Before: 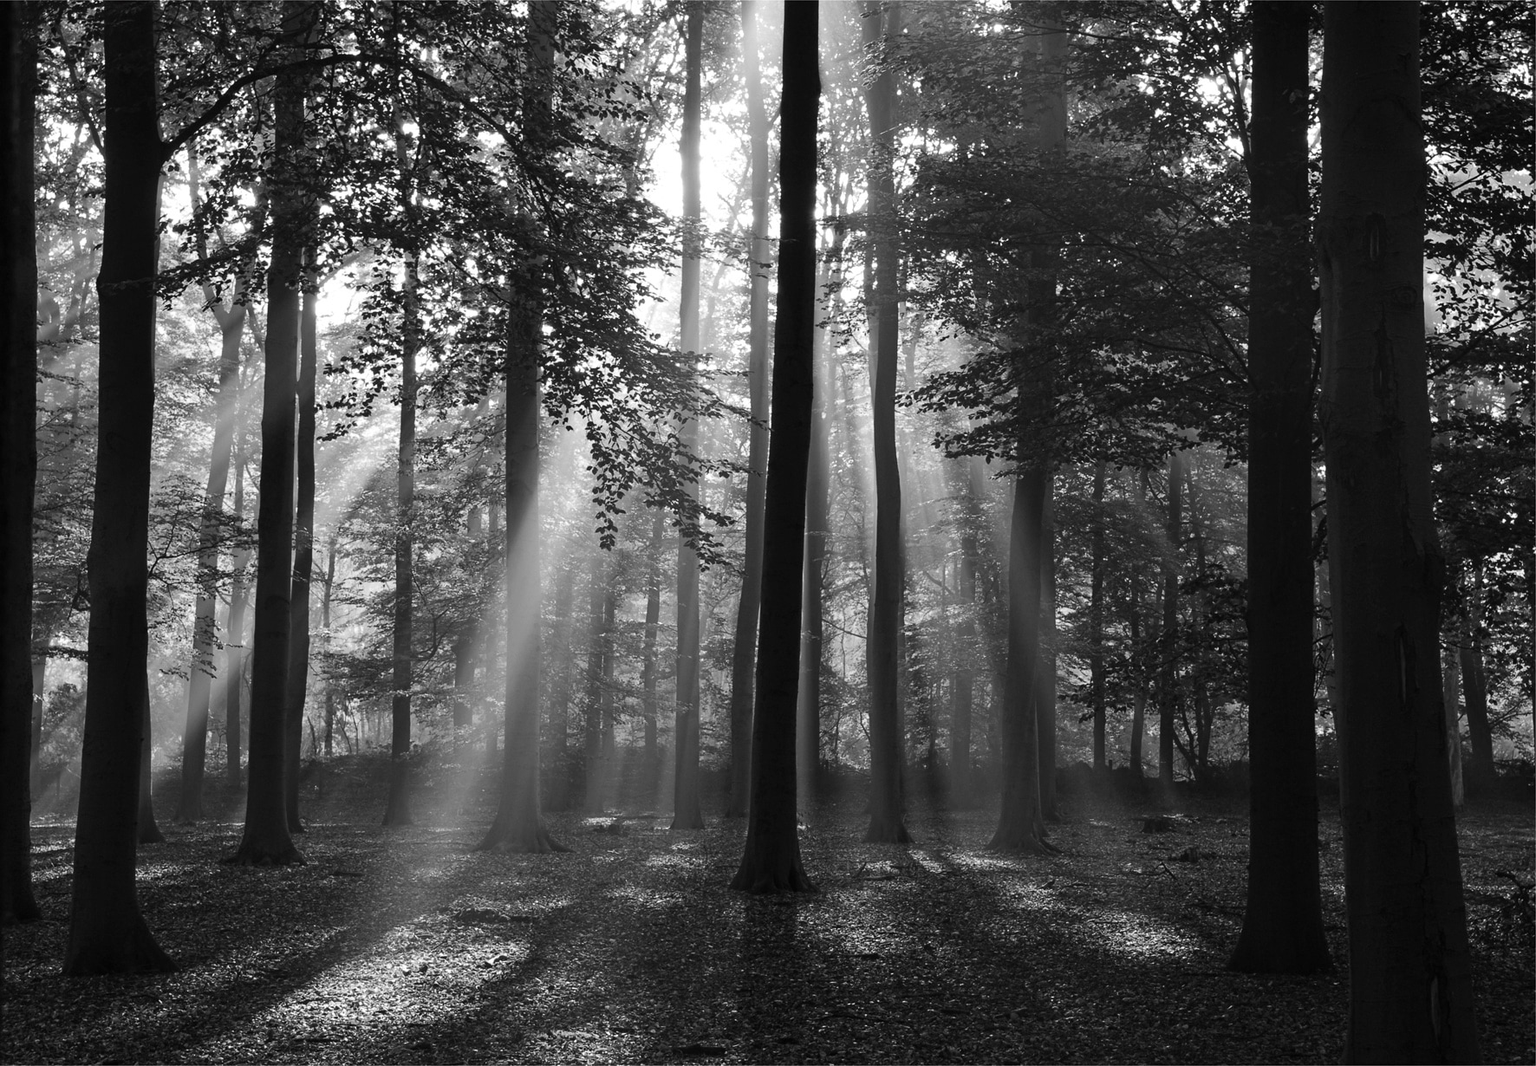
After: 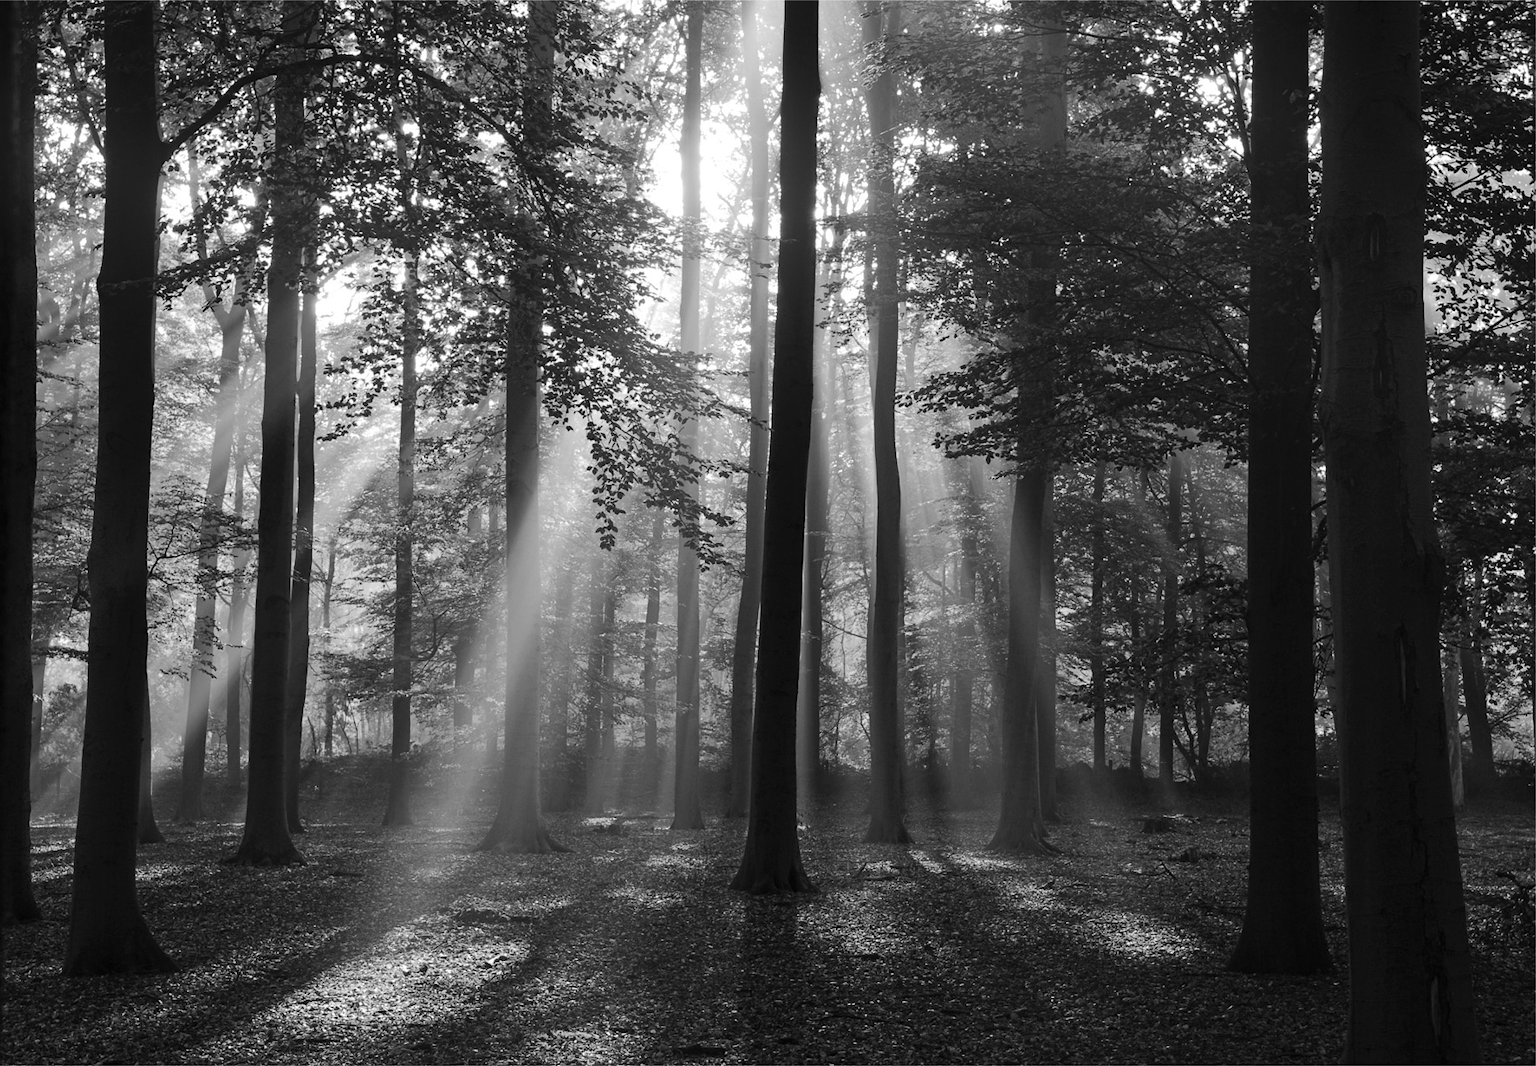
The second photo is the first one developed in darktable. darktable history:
base curve: curves: ch0 [(0, 0) (0.235, 0.266) (0.503, 0.496) (0.786, 0.72) (1, 1)]
bloom: size 15%, threshold 97%, strength 7%
